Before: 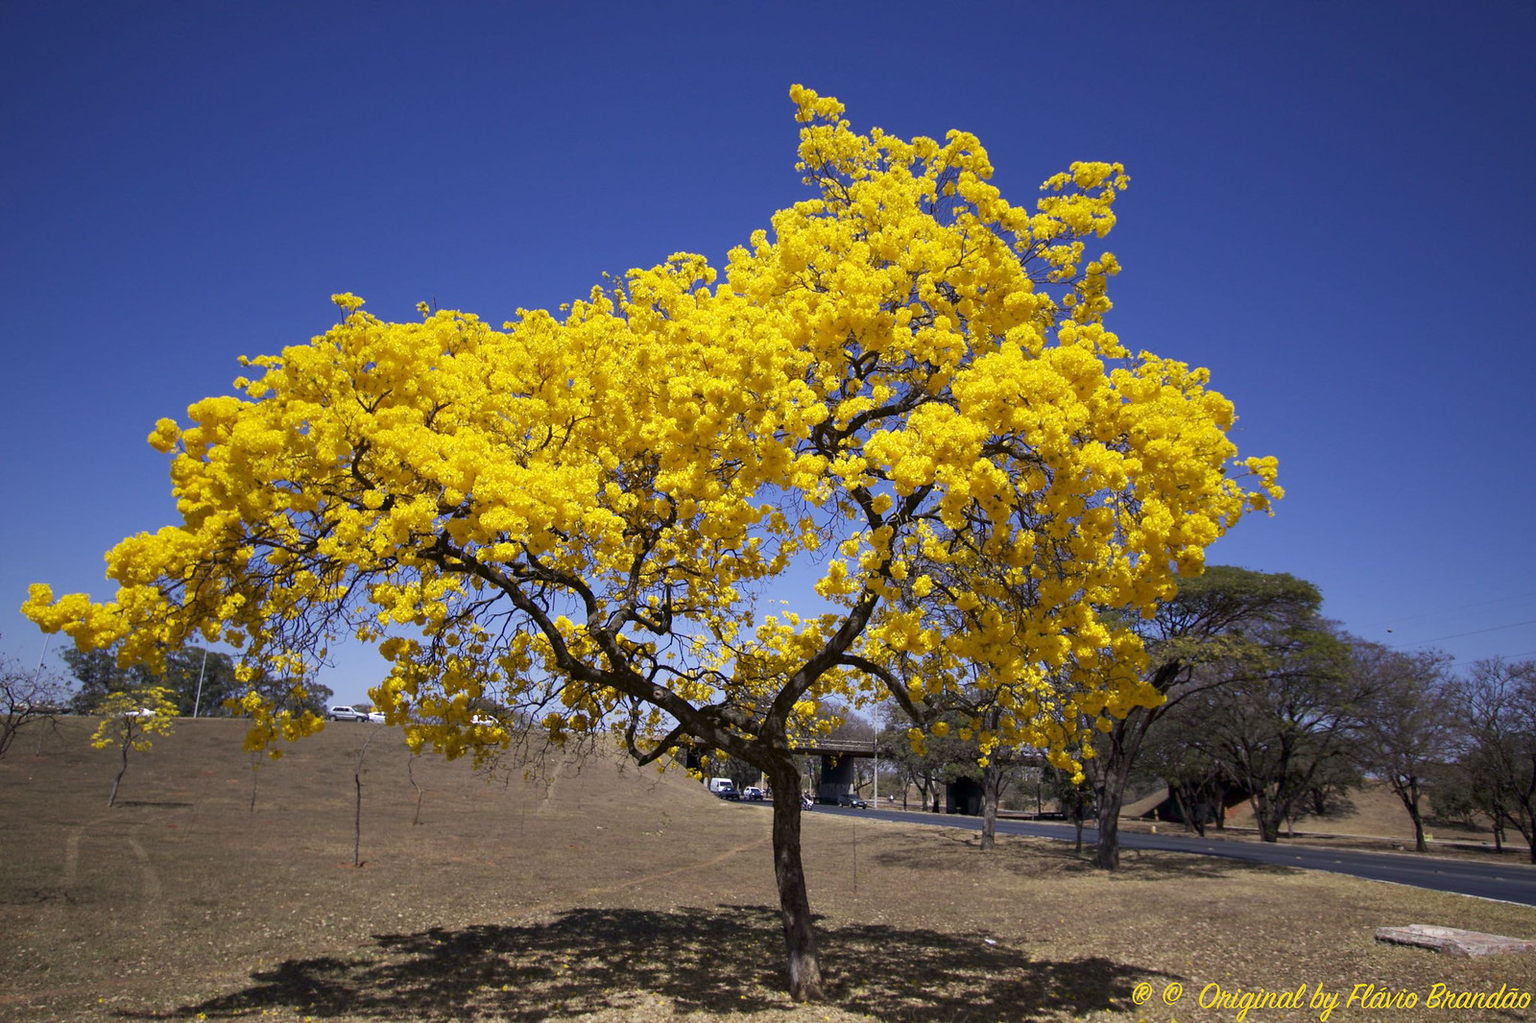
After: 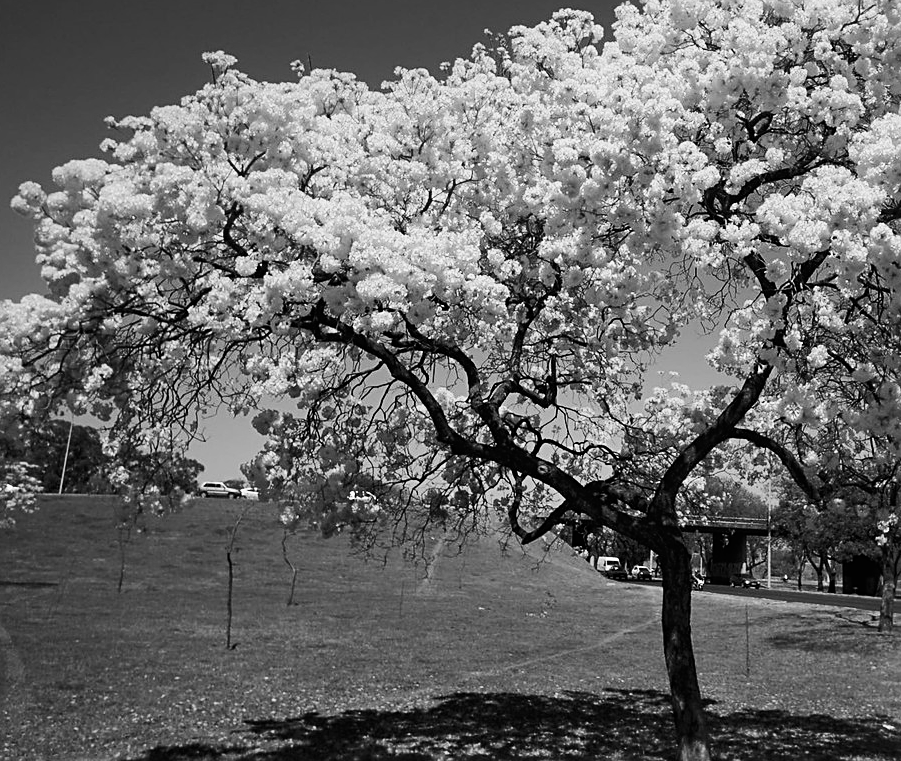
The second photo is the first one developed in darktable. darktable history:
contrast brightness saturation: contrast 0.22
crop: left 8.966%, top 23.852%, right 34.699%, bottom 4.703%
sharpen: on, module defaults
color balance: lift [1, 0.994, 1.002, 1.006], gamma [0.957, 1.081, 1.016, 0.919], gain [0.97, 0.972, 1.01, 1.028], input saturation 91.06%, output saturation 79.8%
monochrome: a -71.75, b 75.82
